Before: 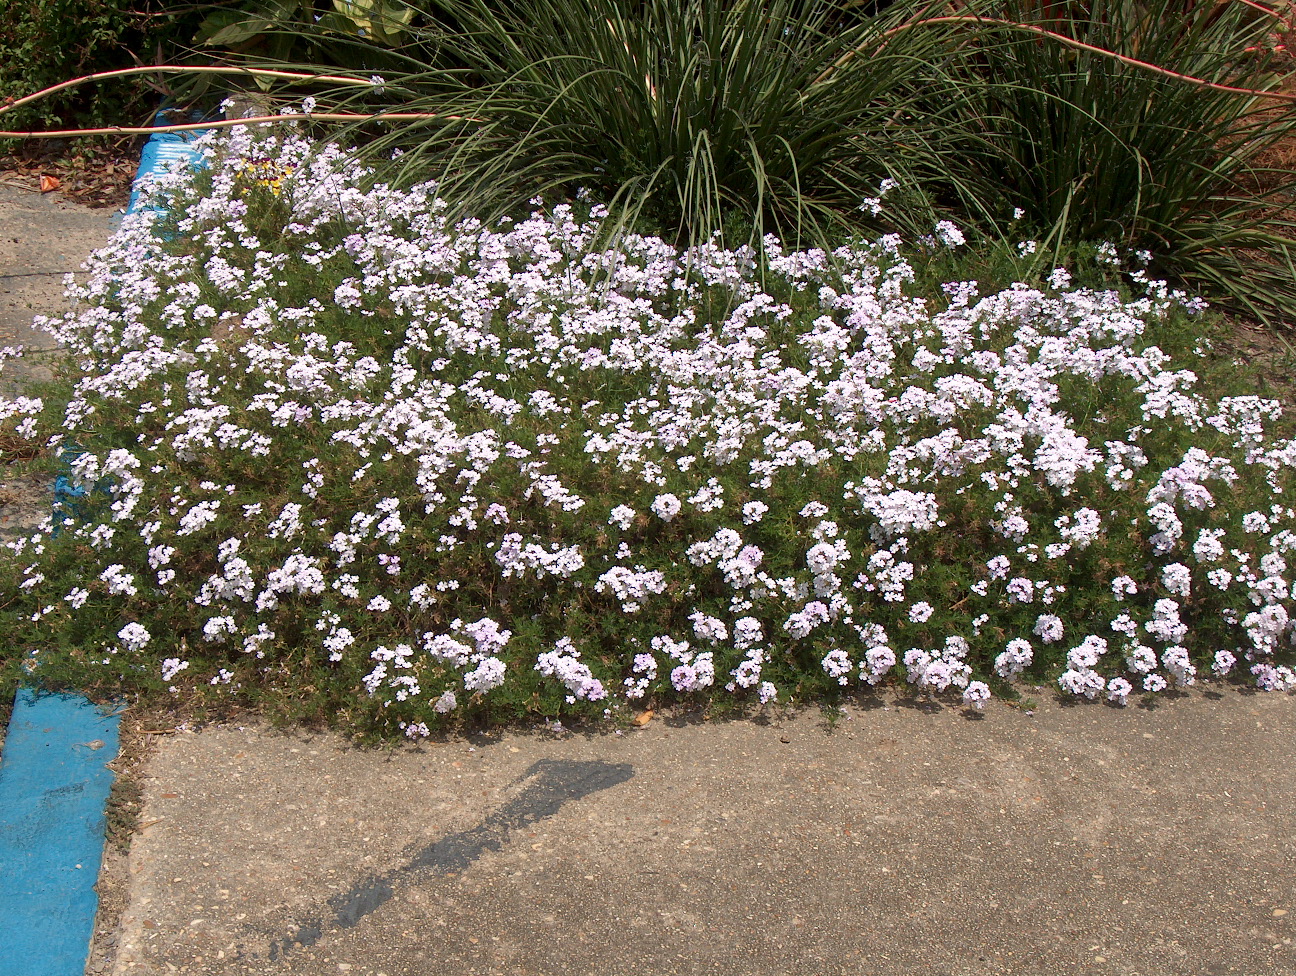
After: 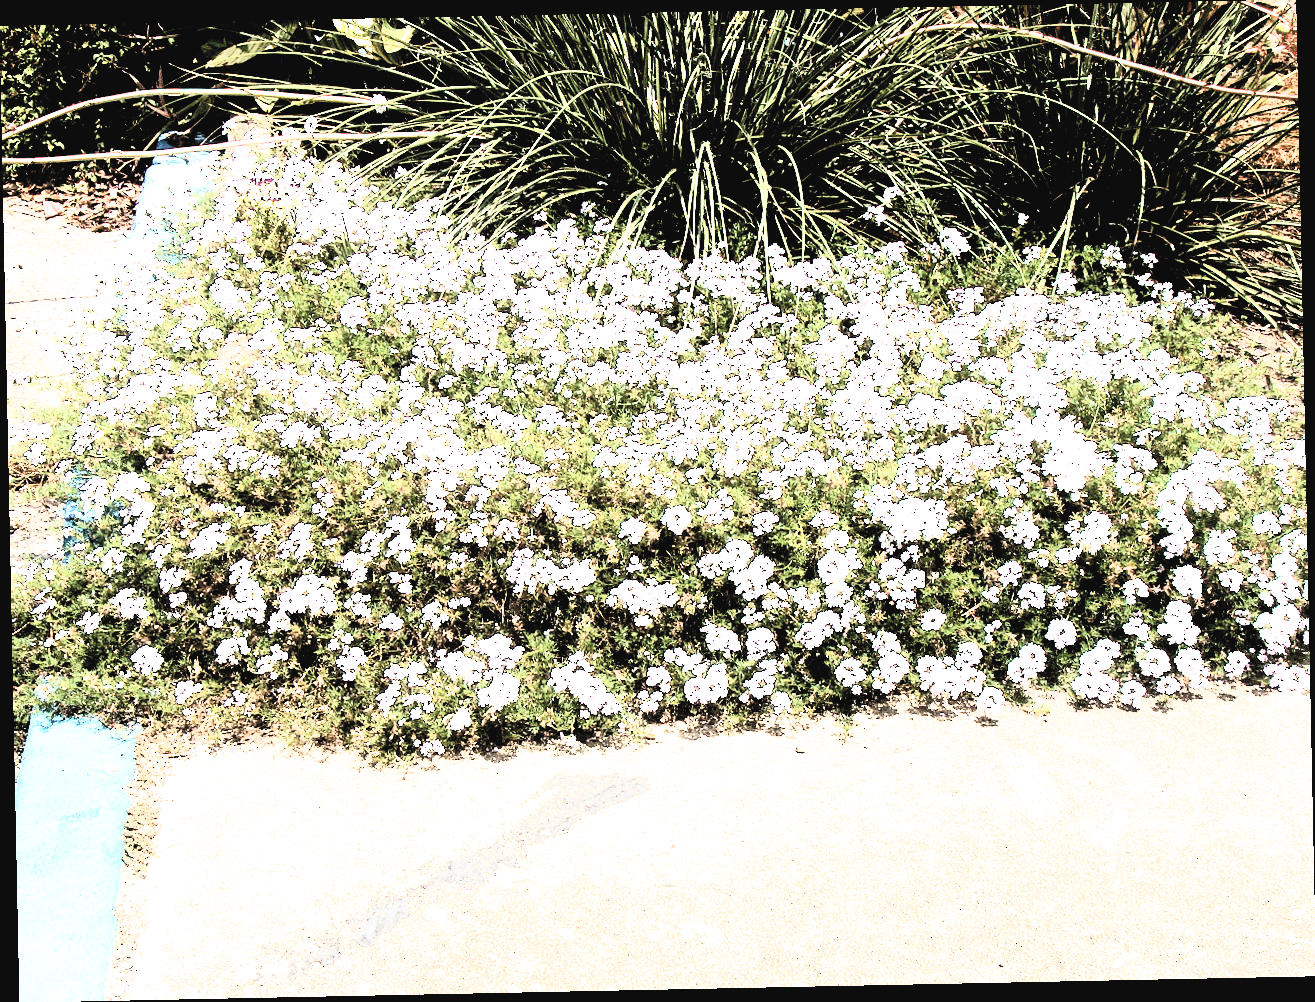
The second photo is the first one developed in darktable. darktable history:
contrast brightness saturation: contrast 0.43, brightness 0.56, saturation -0.19
rotate and perspective: rotation -1.17°, automatic cropping off
exposure: black level correction 0.016, exposure 1.774 EV, compensate highlight preservation false
filmic rgb: black relative exposure -3.75 EV, white relative exposure 2.4 EV, dynamic range scaling -50%, hardness 3.42, latitude 30%, contrast 1.8
tone curve: curves: ch0 [(0, 0) (0.003, 0.005) (0.011, 0.019) (0.025, 0.04) (0.044, 0.064) (0.069, 0.095) (0.1, 0.129) (0.136, 0.169) (0.177, 0.207) (0.224, 0.247) (0.277, 0.298) (0.335, 0.354) (0.399, 0.416) (0.468, 0.478) (0.543, 0.553) (0.623, 0.634) (0.709, 0.709) (0.801, 0.817) (0.898, 0.912) (1, 1)], preserve colors none
